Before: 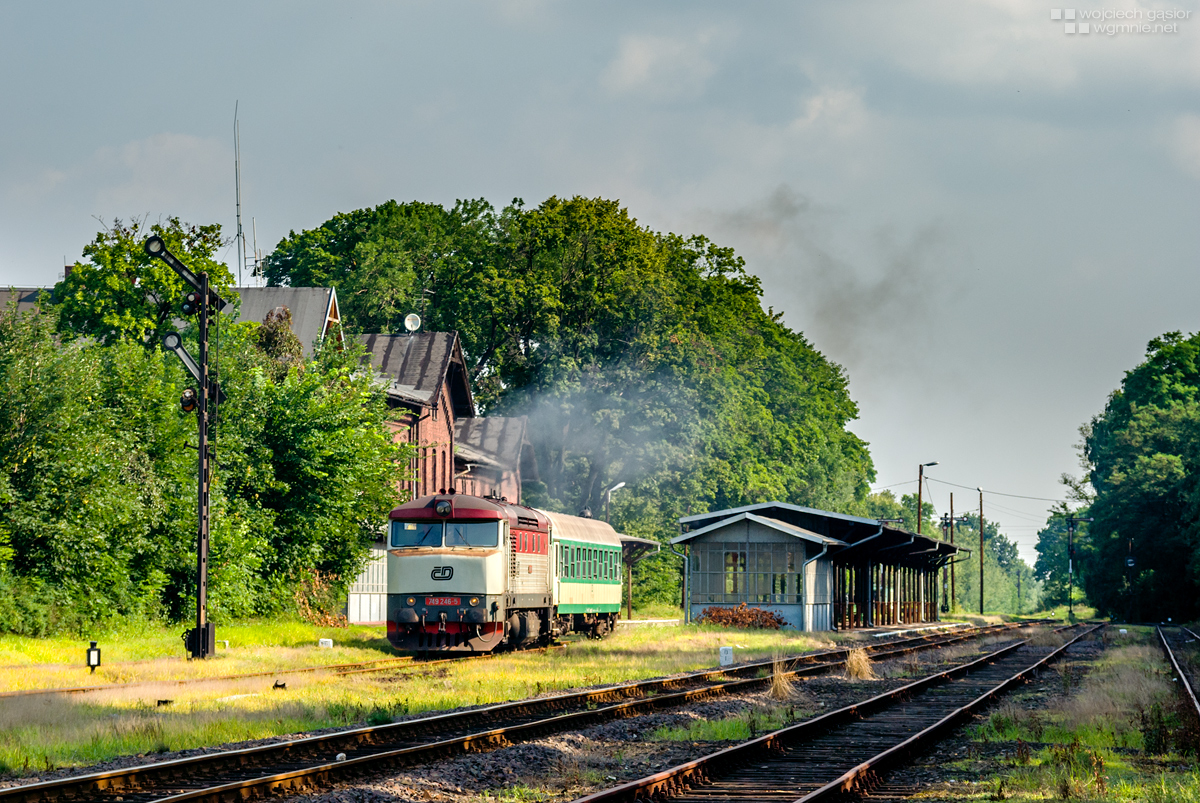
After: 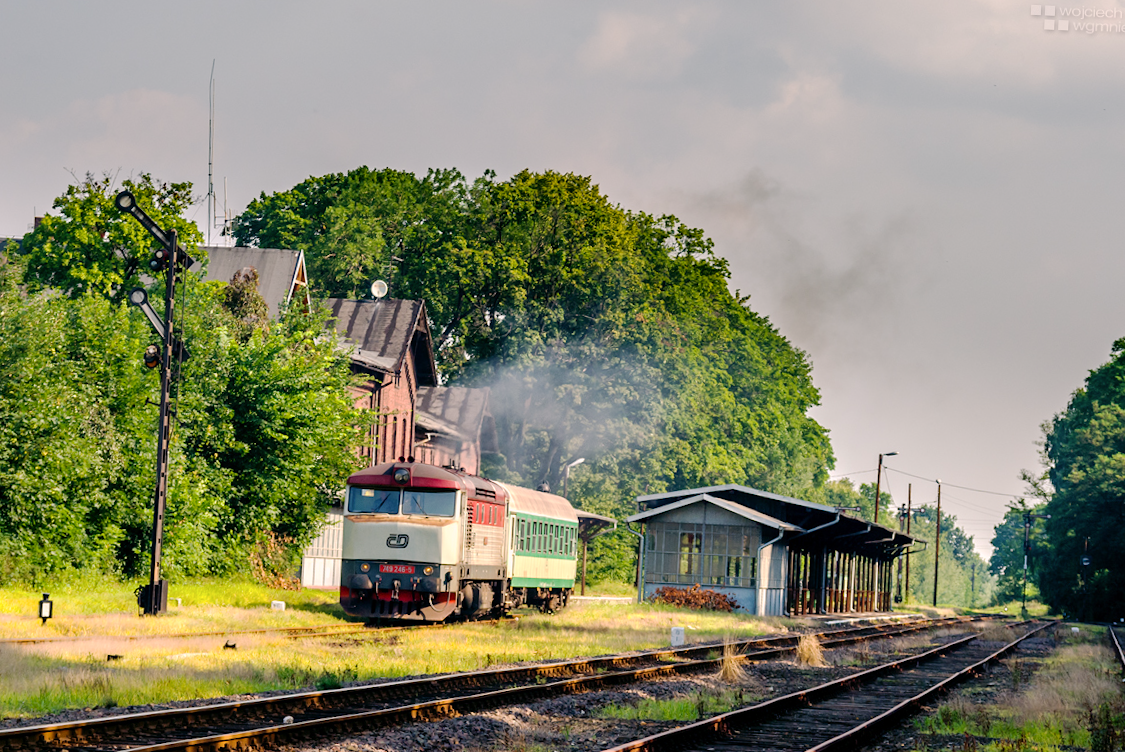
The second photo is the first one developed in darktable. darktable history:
crop and rotate: angle -2.59°
color correction: highlights a* 6.91, highlights b* 3.86
base curve: curves: ch0 [(0, 0) (0.262, 0.32) (0.722, 0.705) (1, 1)], preserve colors none
